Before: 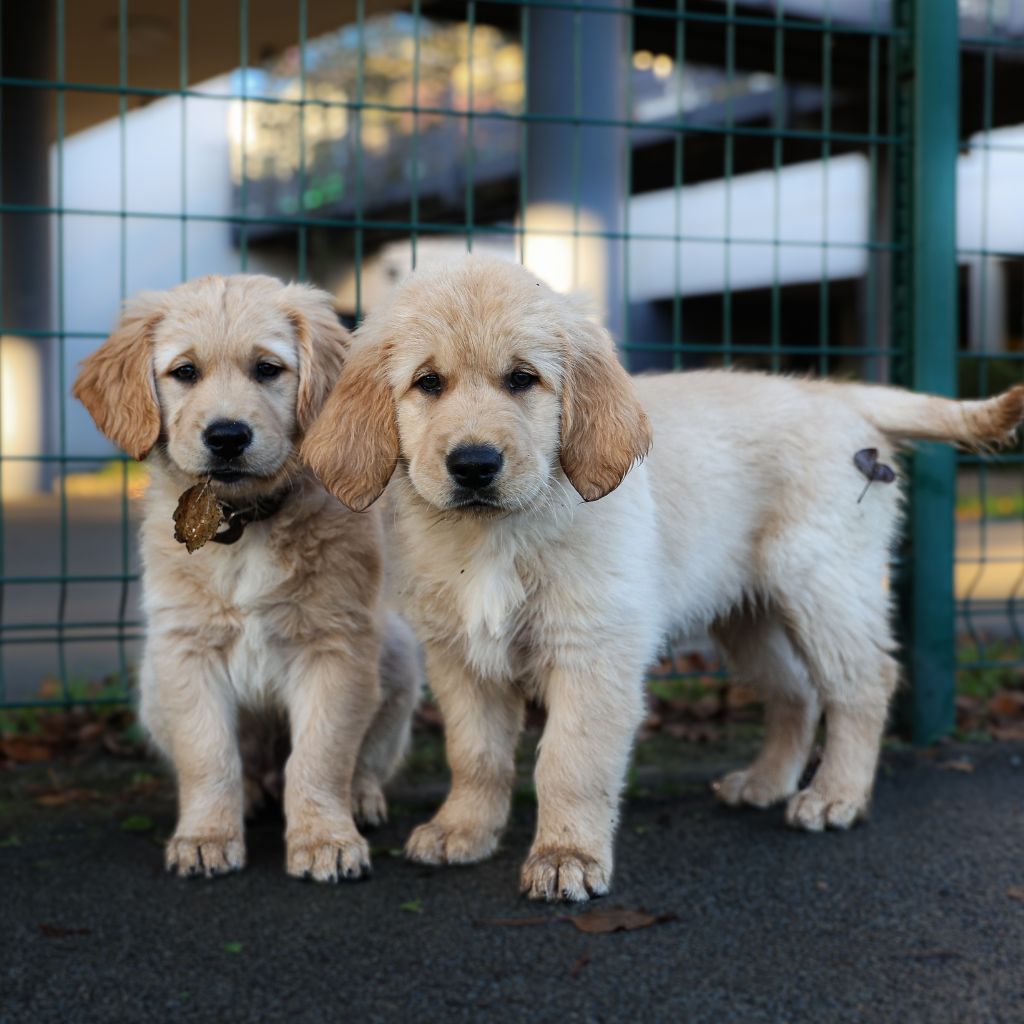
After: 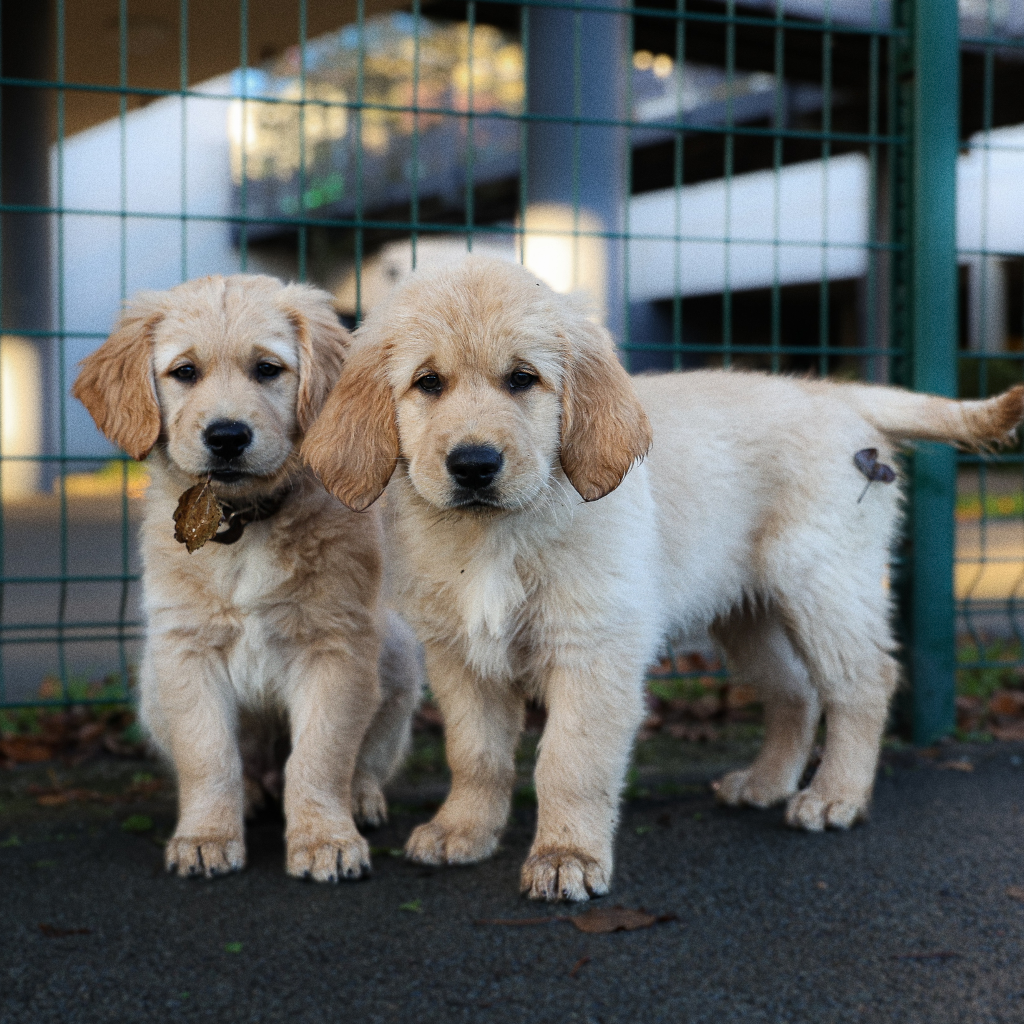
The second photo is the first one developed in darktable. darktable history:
tone equalizer: on, module defaults
grain: strength 26%
